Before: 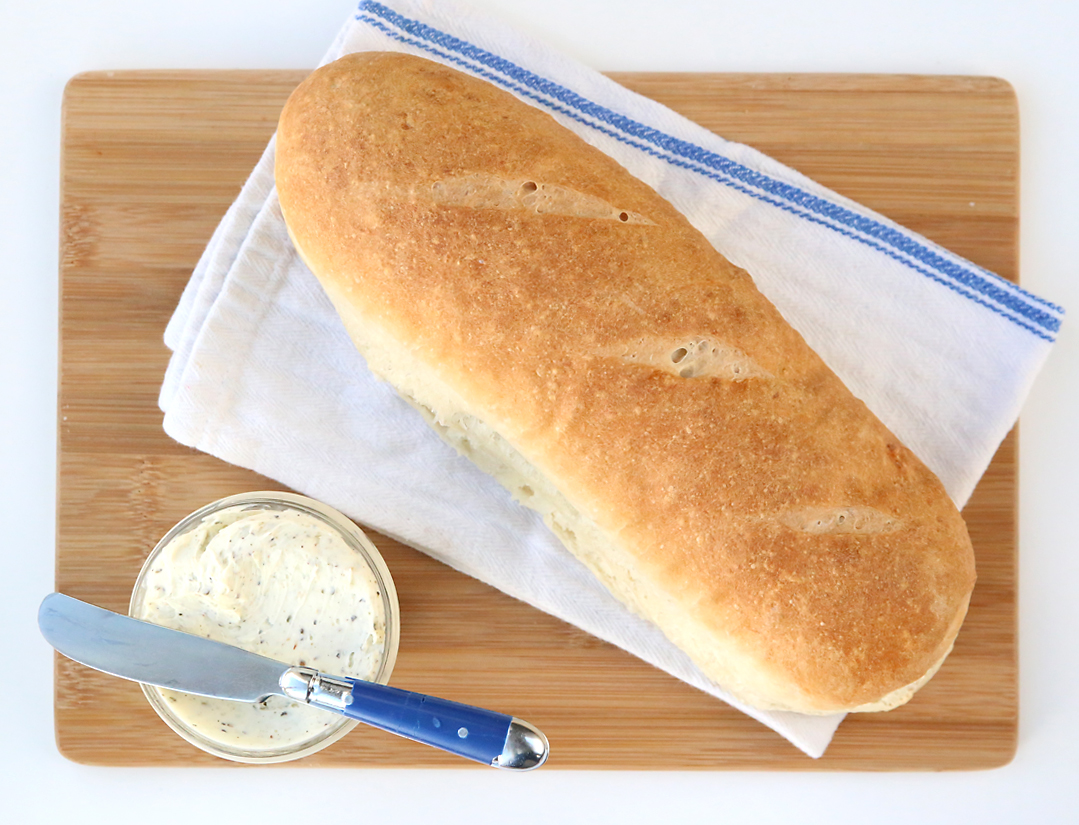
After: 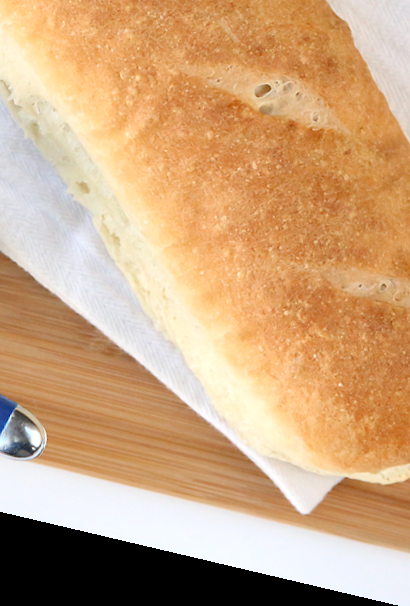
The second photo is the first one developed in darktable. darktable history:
rotate and perspective: rotation 13.27°, automatic cropping off
crop: left 40.878%, top 39.176%, right 25.993%, bottom 3.081%
